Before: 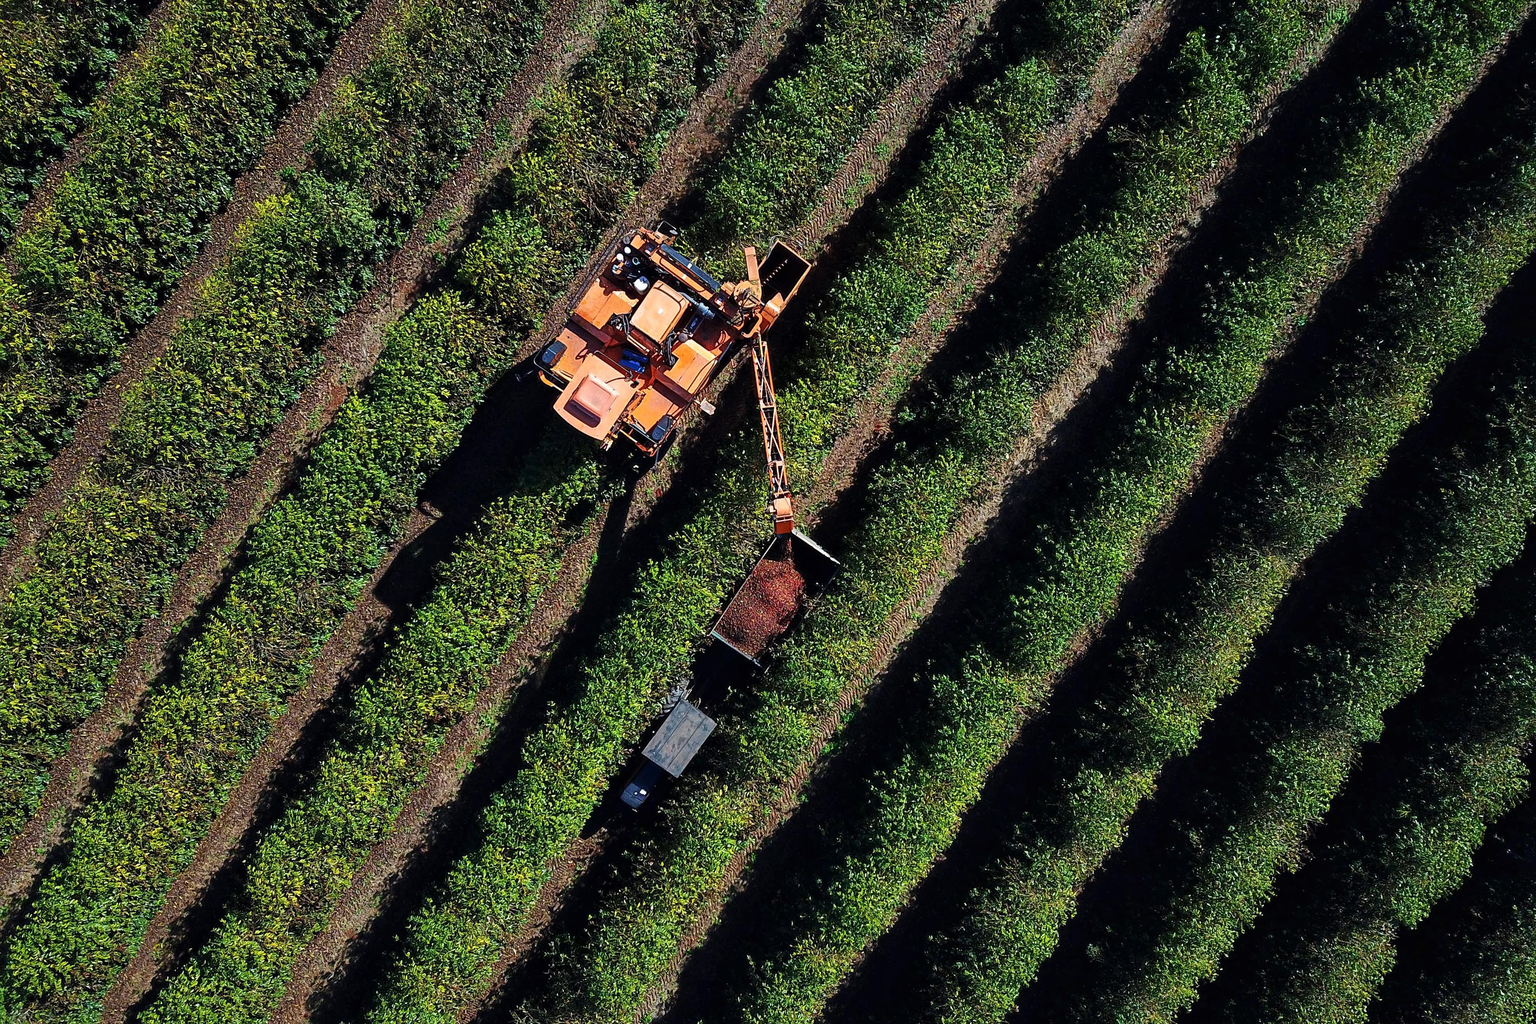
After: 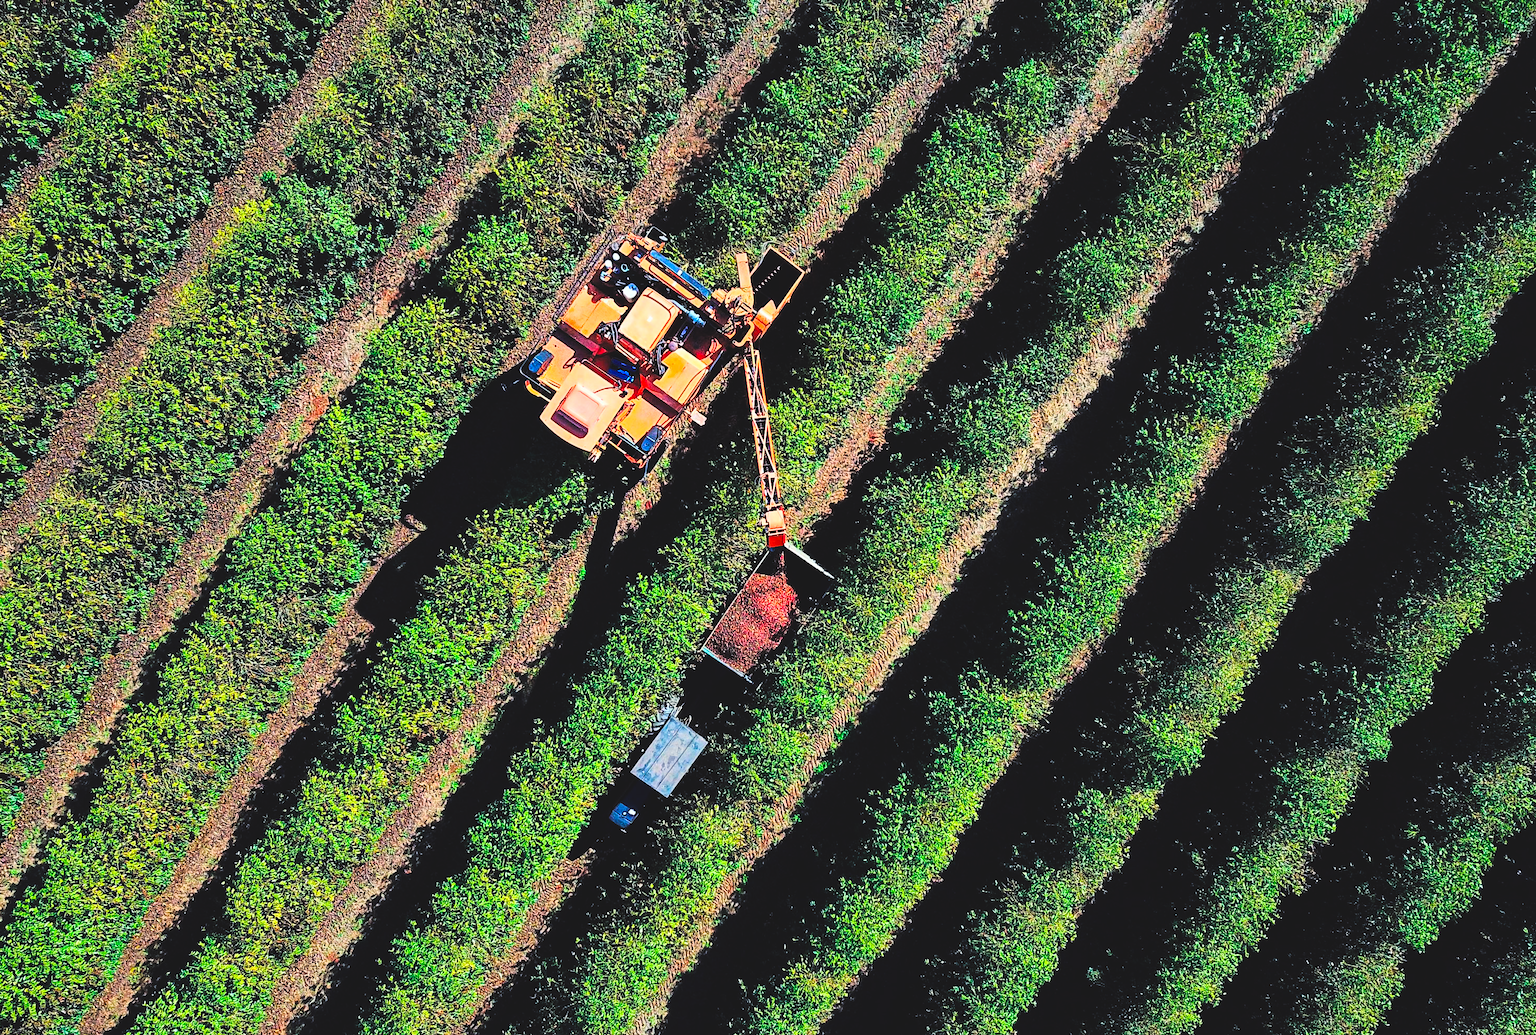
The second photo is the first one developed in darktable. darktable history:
white balance: red 0.925, blue 1.046
tone curve: curves: ch0 [(0, 0) (0.004, 0) (0.133, 0.071) (0.325, 0.456) (0.832, 0.957) (1, 1)], color space Lab, linked channels, preserve colors none
crop and rotate: left 1.774%, right 0.633%, bottom 1.28%
color balance rgb: shadows lift › chroma 2%, shadows lift › hue 247.2°, power › chroma 0.3%, power › hue 25.2°, highlights gain › chroma 3%, highlights gain › hue 60°, global offset › luminance 2%, perceptual saturation grading › global saturation 20%, perceptual saturation grading › highlights -20%, perceptual saturation grading › shadows 30%
